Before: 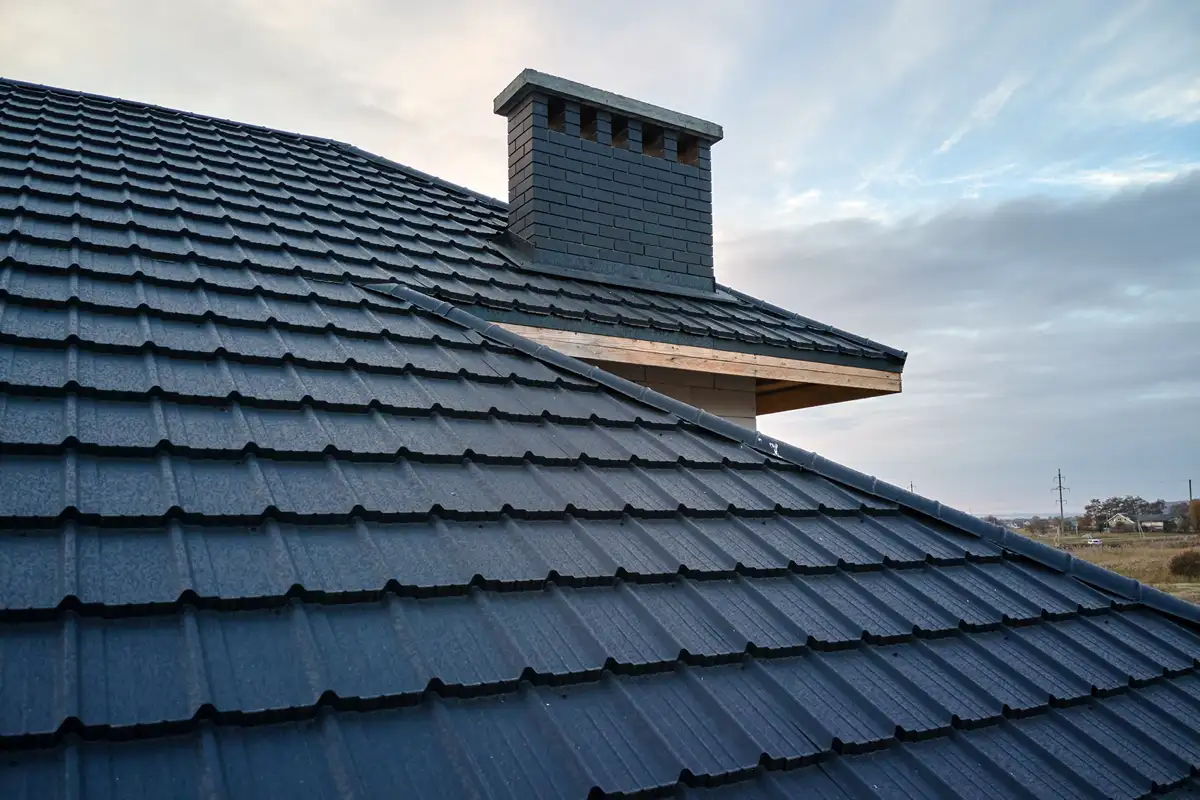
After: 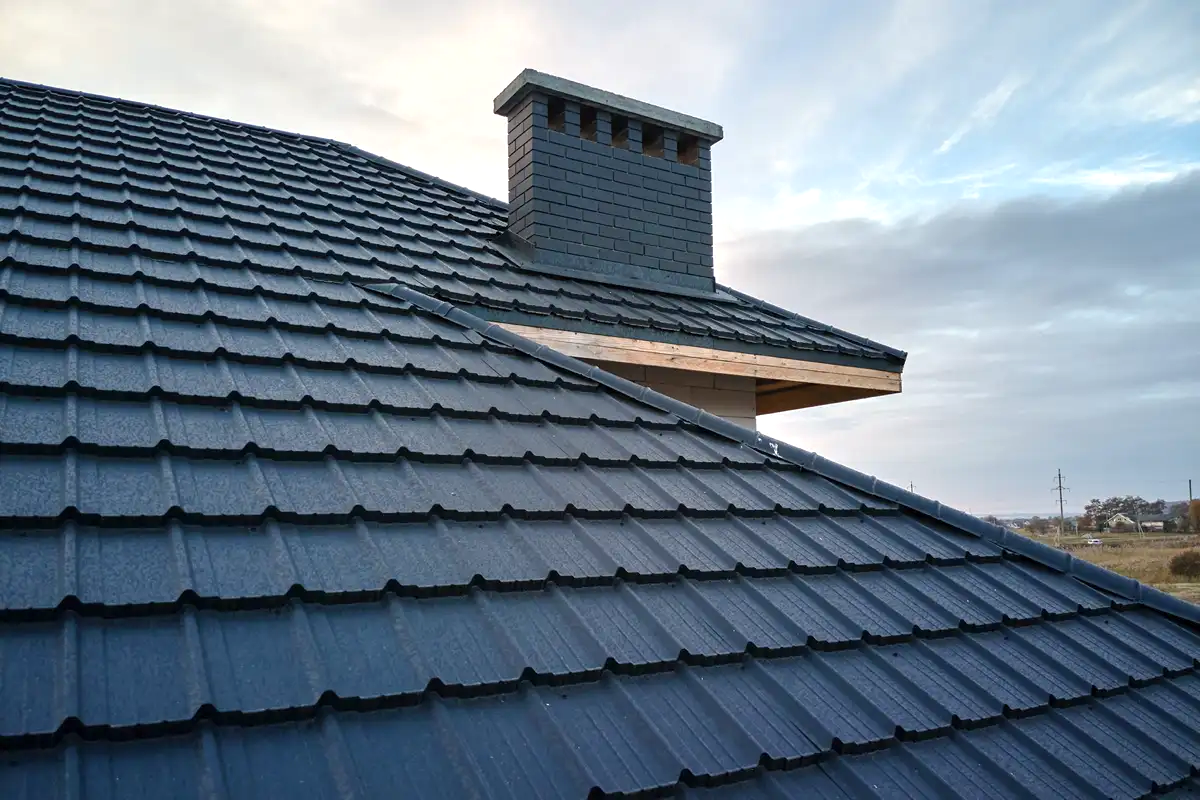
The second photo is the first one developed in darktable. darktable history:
shadows and highlights: shadows 25.84, highlights -23.28
exposure: exposure 0.24 EV, compensate exposure bias true, compensate highlight preservation false
